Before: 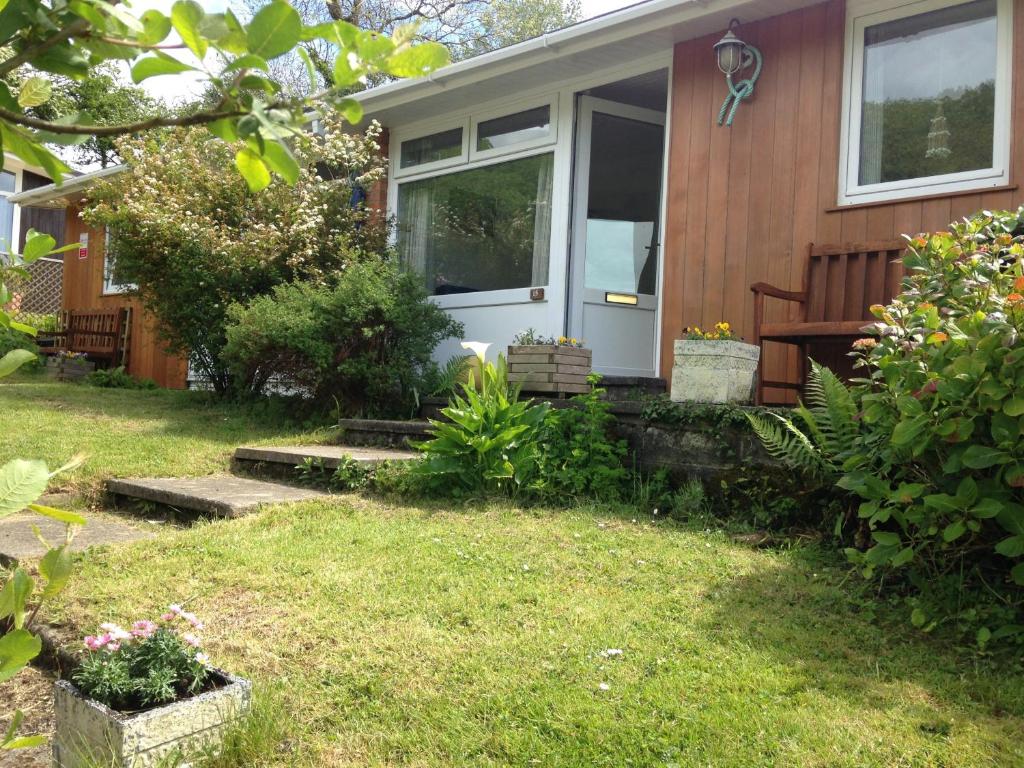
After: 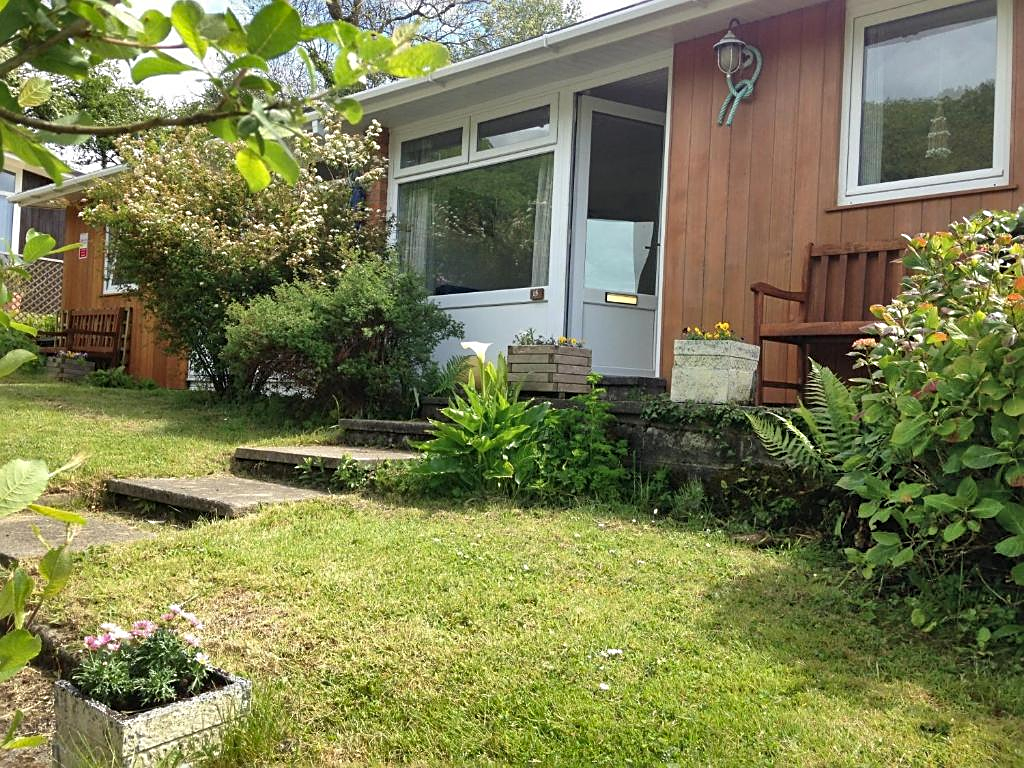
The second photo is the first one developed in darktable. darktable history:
sharpen: on, module defaults
shadows and highlights: shadows 74.25, highlights -60.61, soften with gaussian
